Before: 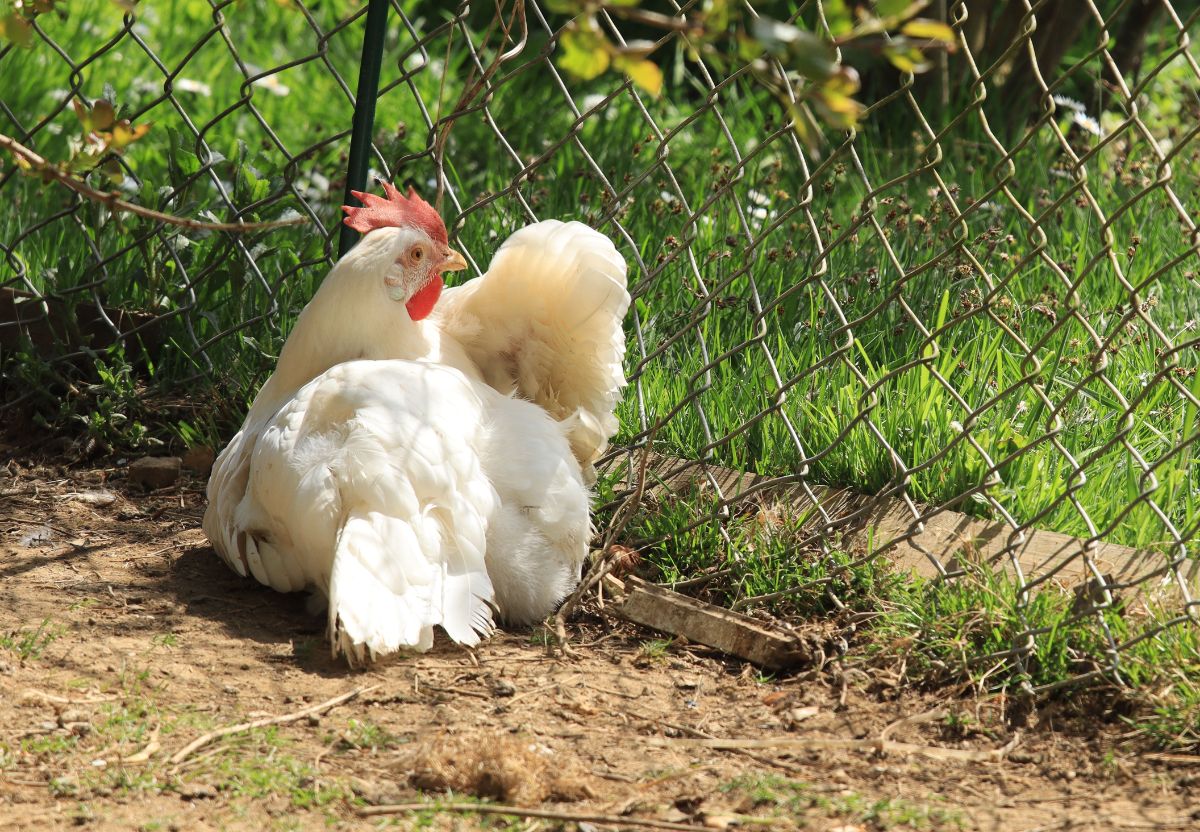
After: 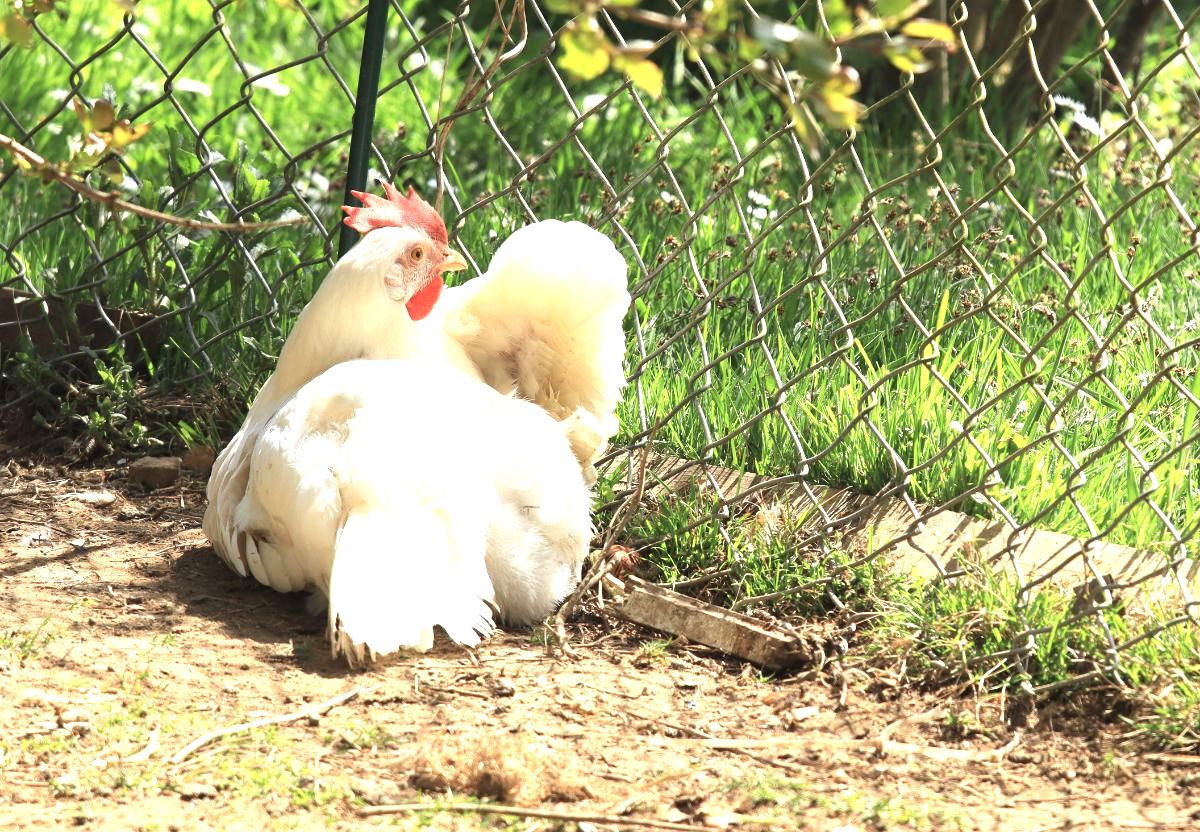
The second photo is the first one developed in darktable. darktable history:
contrast brightness saturation: saturation -0.093
exposure: black level correction 0, exposure 1.199 EV, compensate highlight preservation false
